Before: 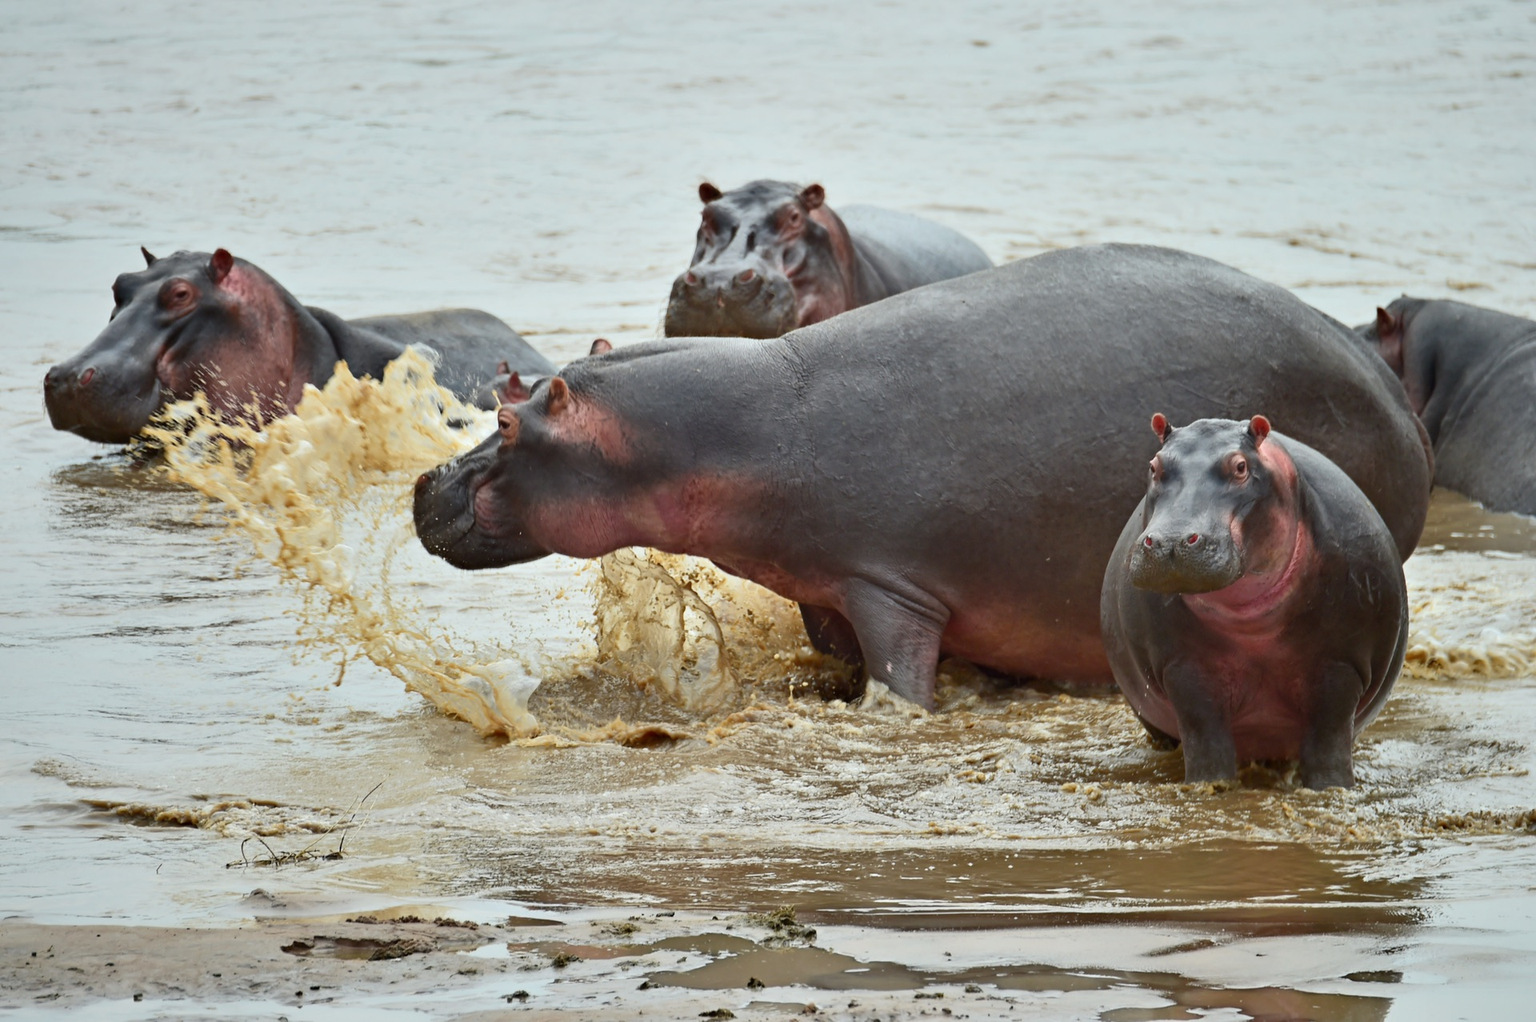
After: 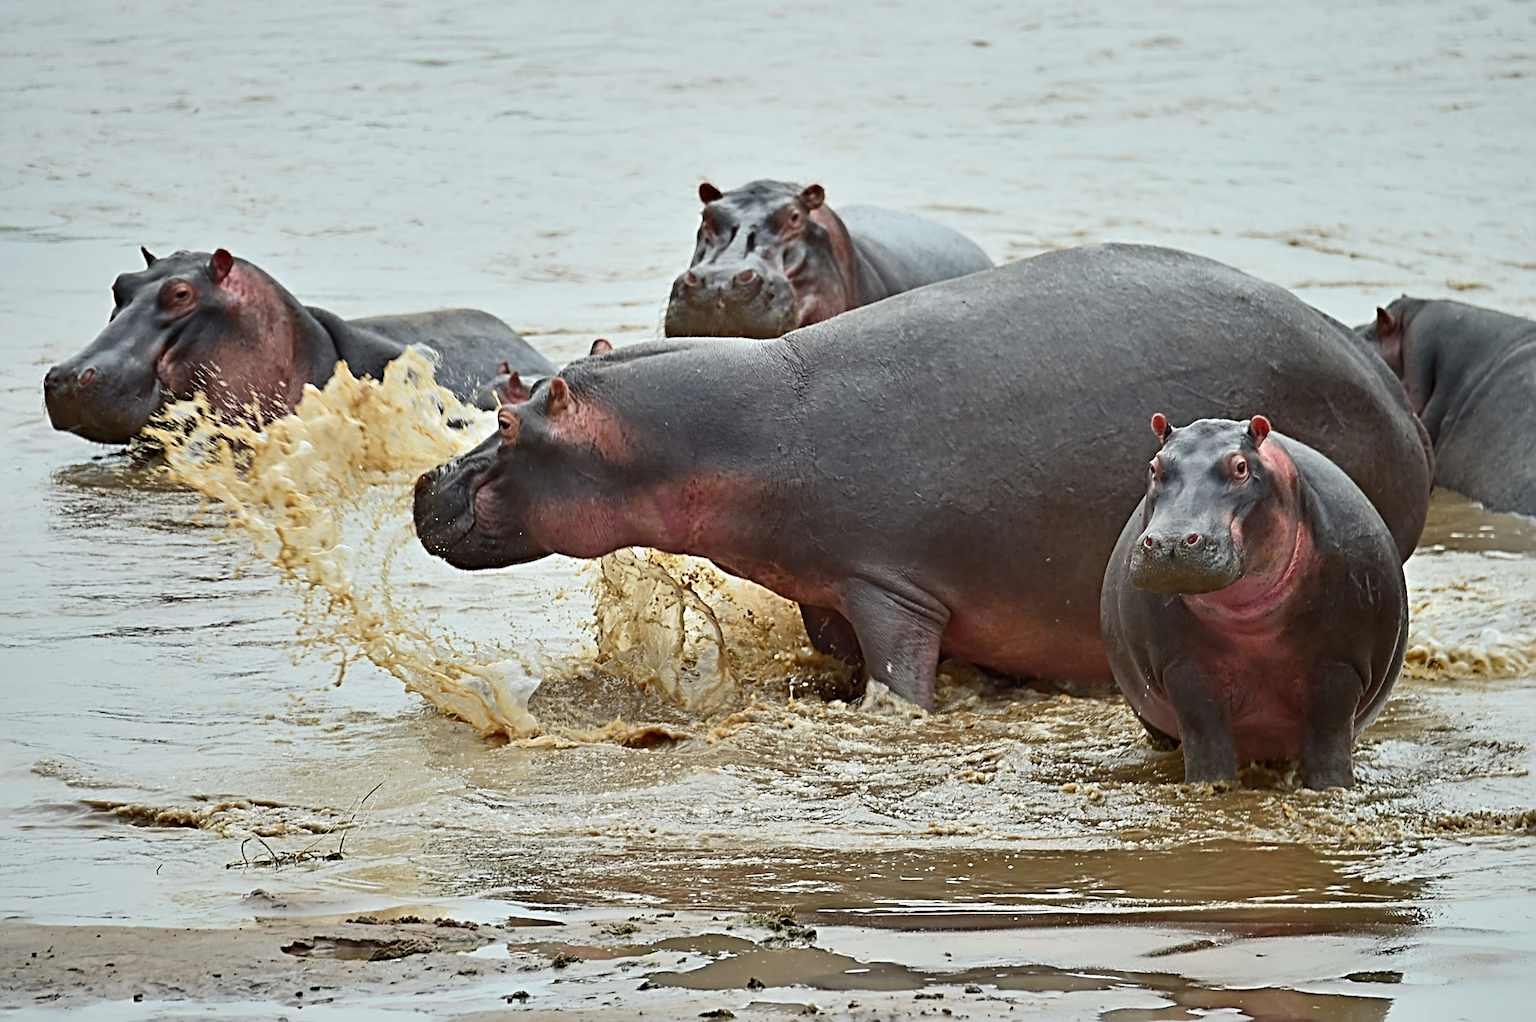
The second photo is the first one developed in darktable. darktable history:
sharpen: radius 3.051, amount 0.763
